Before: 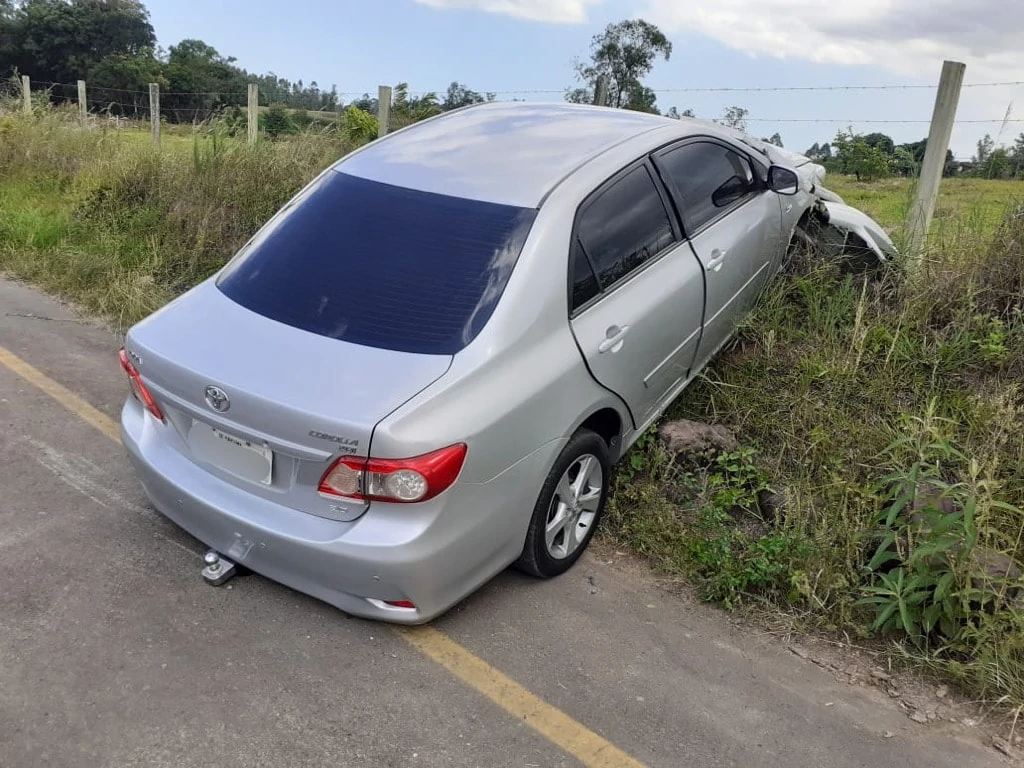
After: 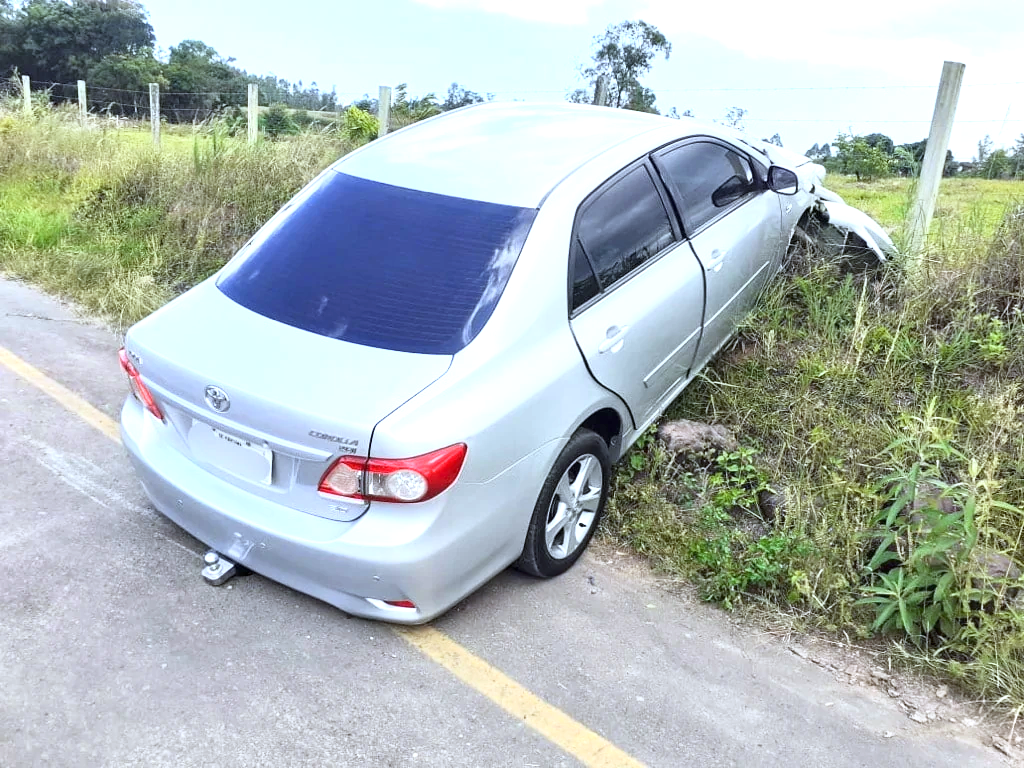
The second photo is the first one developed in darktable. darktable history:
base curve: curves: ch0 [(0, 0) (0.666, 0.806) (1, 1)]
white balance: red 0.924, blue 1.095
exposure: black level correction 0, exposure 1.2 EV, compensate exposure bias true, compensate highlight preservation false
